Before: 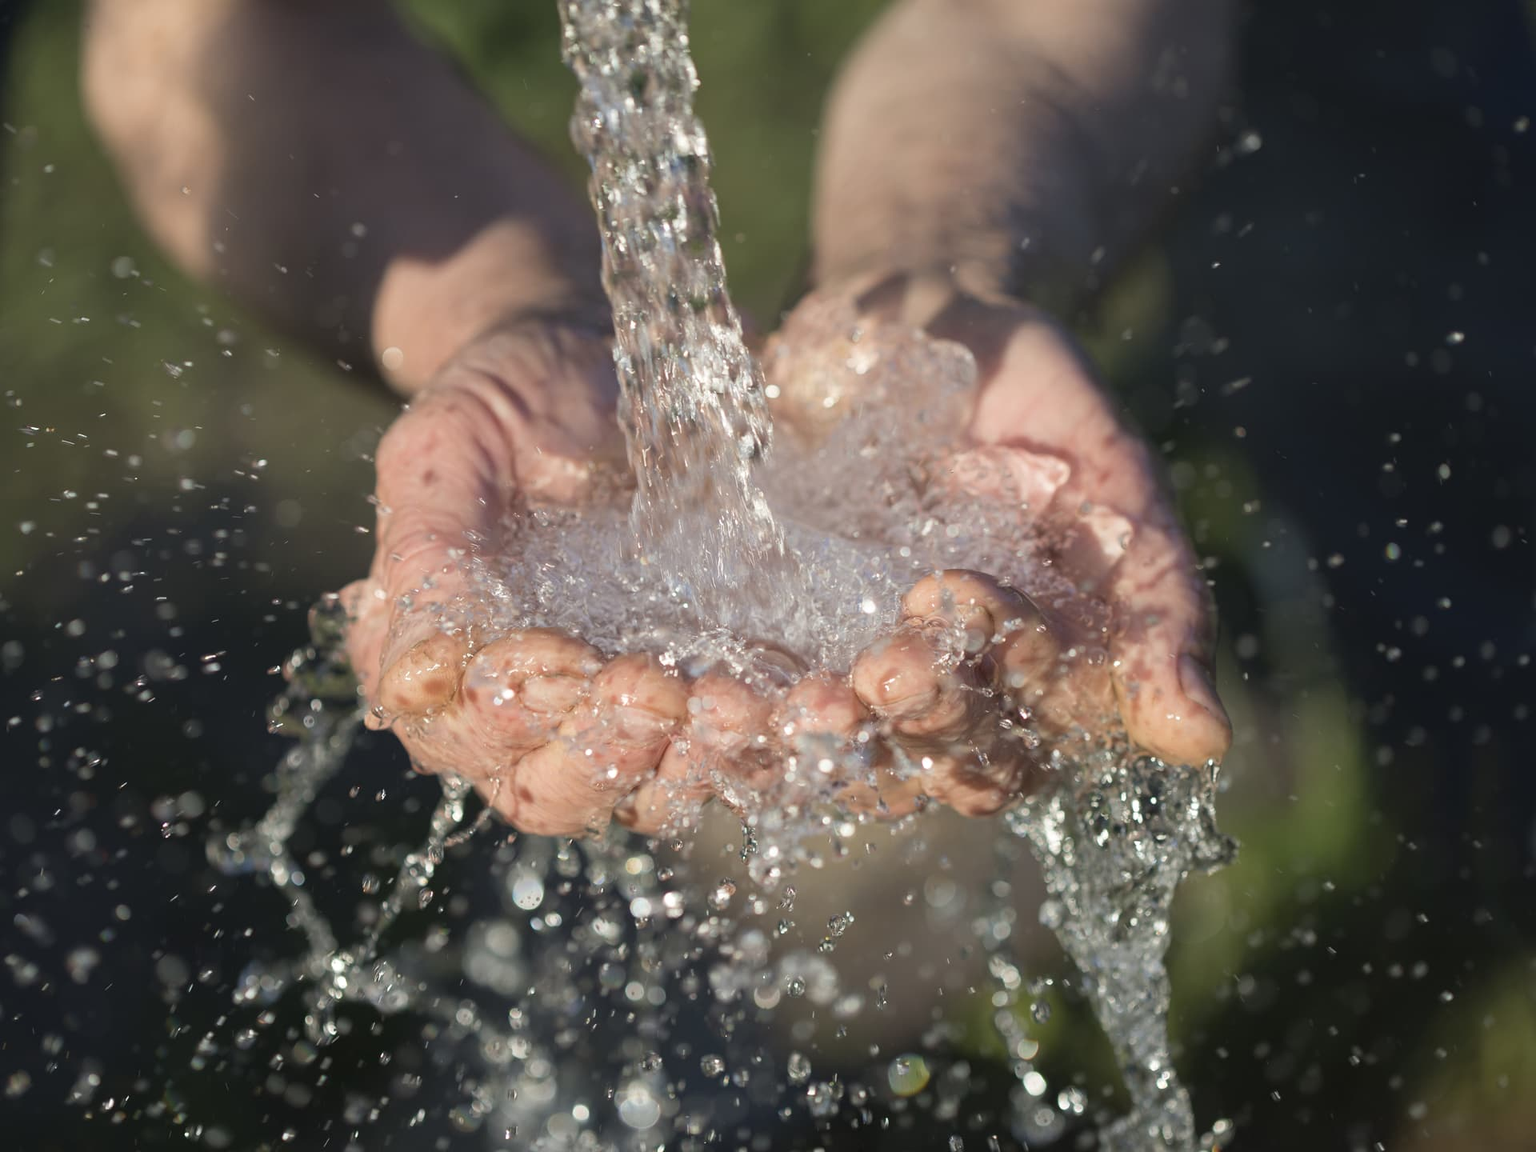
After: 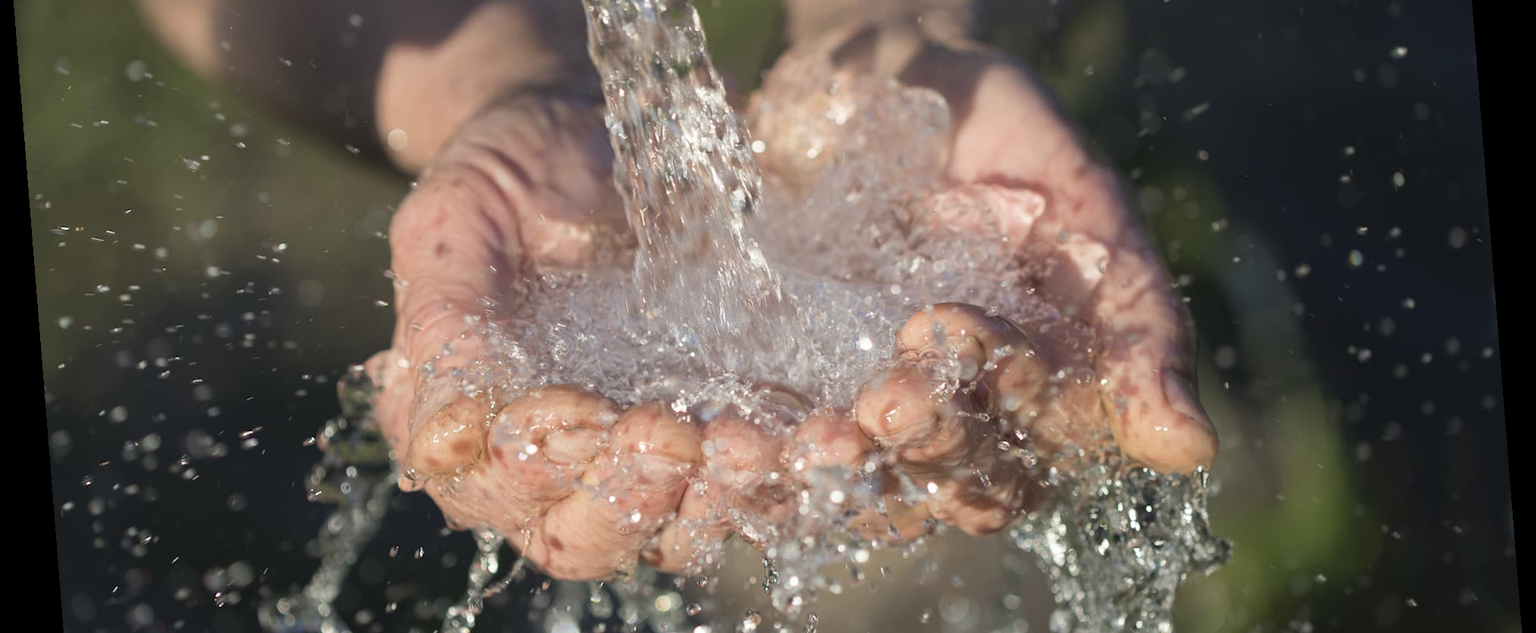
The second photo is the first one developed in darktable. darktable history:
crop and rotate: top 23.043%, bottom 23.437%
rotate and perspective: rotation -4.2°, shear 0.006, automatic cropping off
